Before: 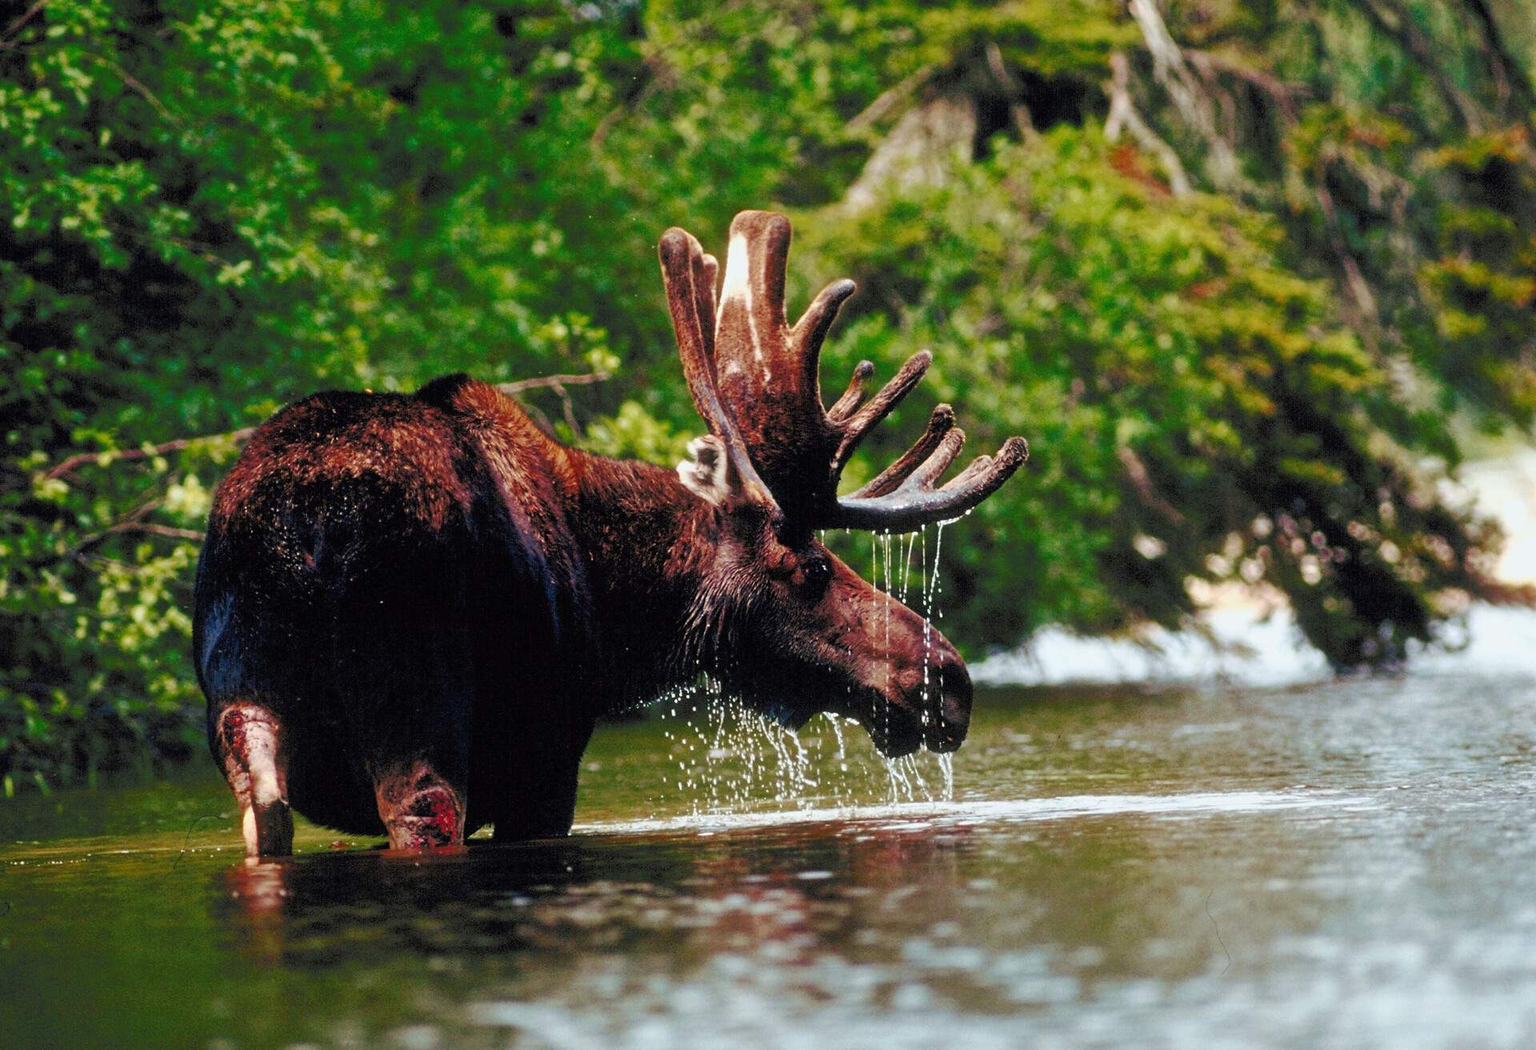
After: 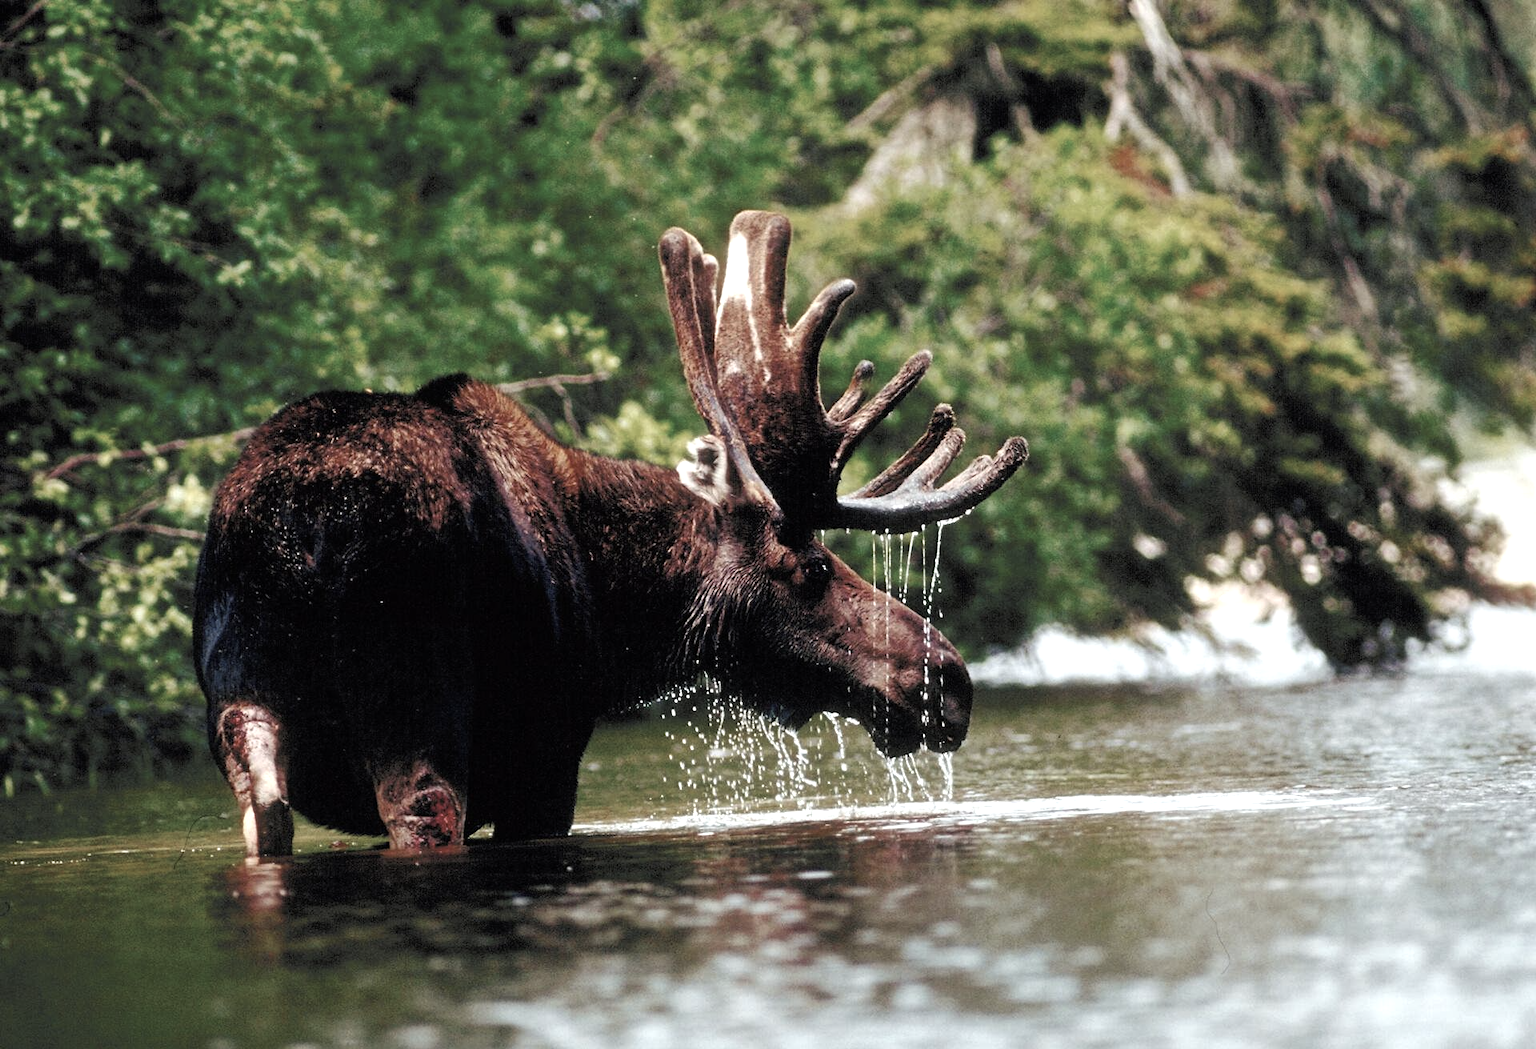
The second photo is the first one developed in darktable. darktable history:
color zones: curves: ch1 [(0, 0.292) (0.001, 0.292) (0.2, 0.264) (0.4, 0.248) (0.6, 0.248) (0.8, 0.264) (0.999, 0.292) (1, 0.292)]
tone equalizer: -8 EV -0.408 EV, -7 EV -0.366 EV, -6 EV -0.316 EV, -5 EV -0.196 EV, -3 EV 0.211 EV, -2 EV 0.322 EV, -1 EV 0.412 EV, +0 EV 0.426 EV
